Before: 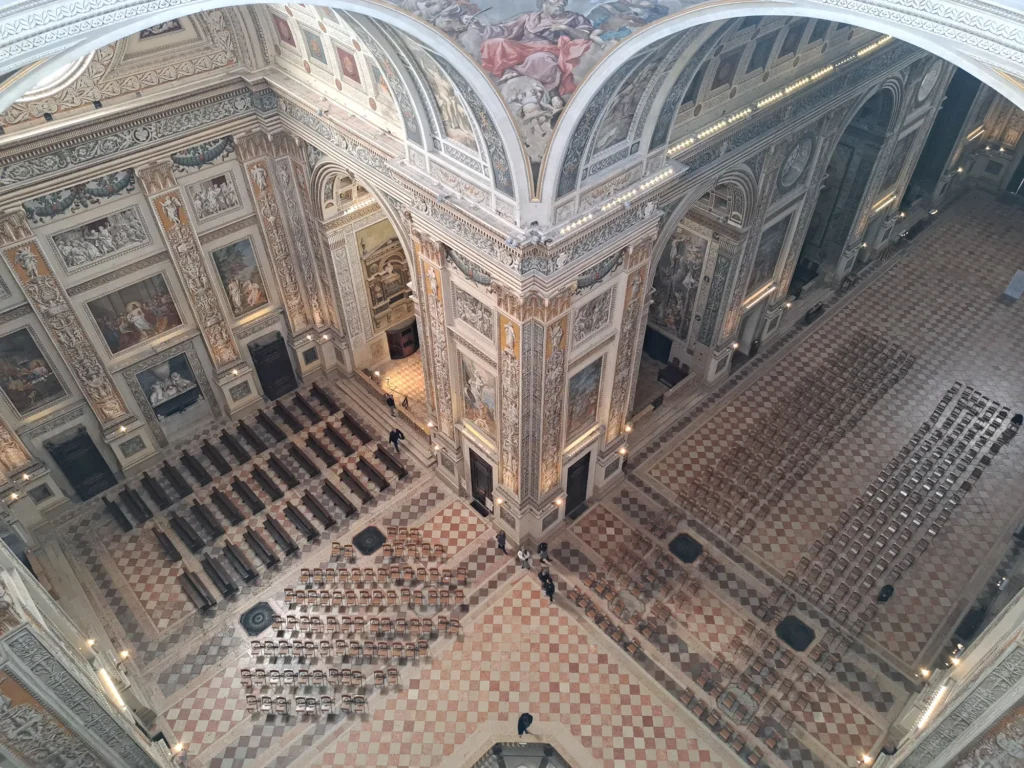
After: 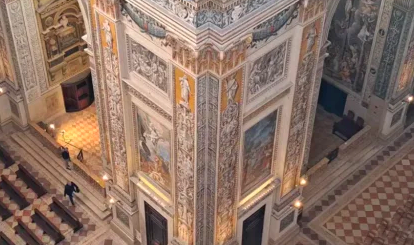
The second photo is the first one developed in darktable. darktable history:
contrast brightness saturation: saturation 0.5
white balance: emerald 1
crop: left 31.751%, top 32.172%, right 27.8%, bottom 35.83%
